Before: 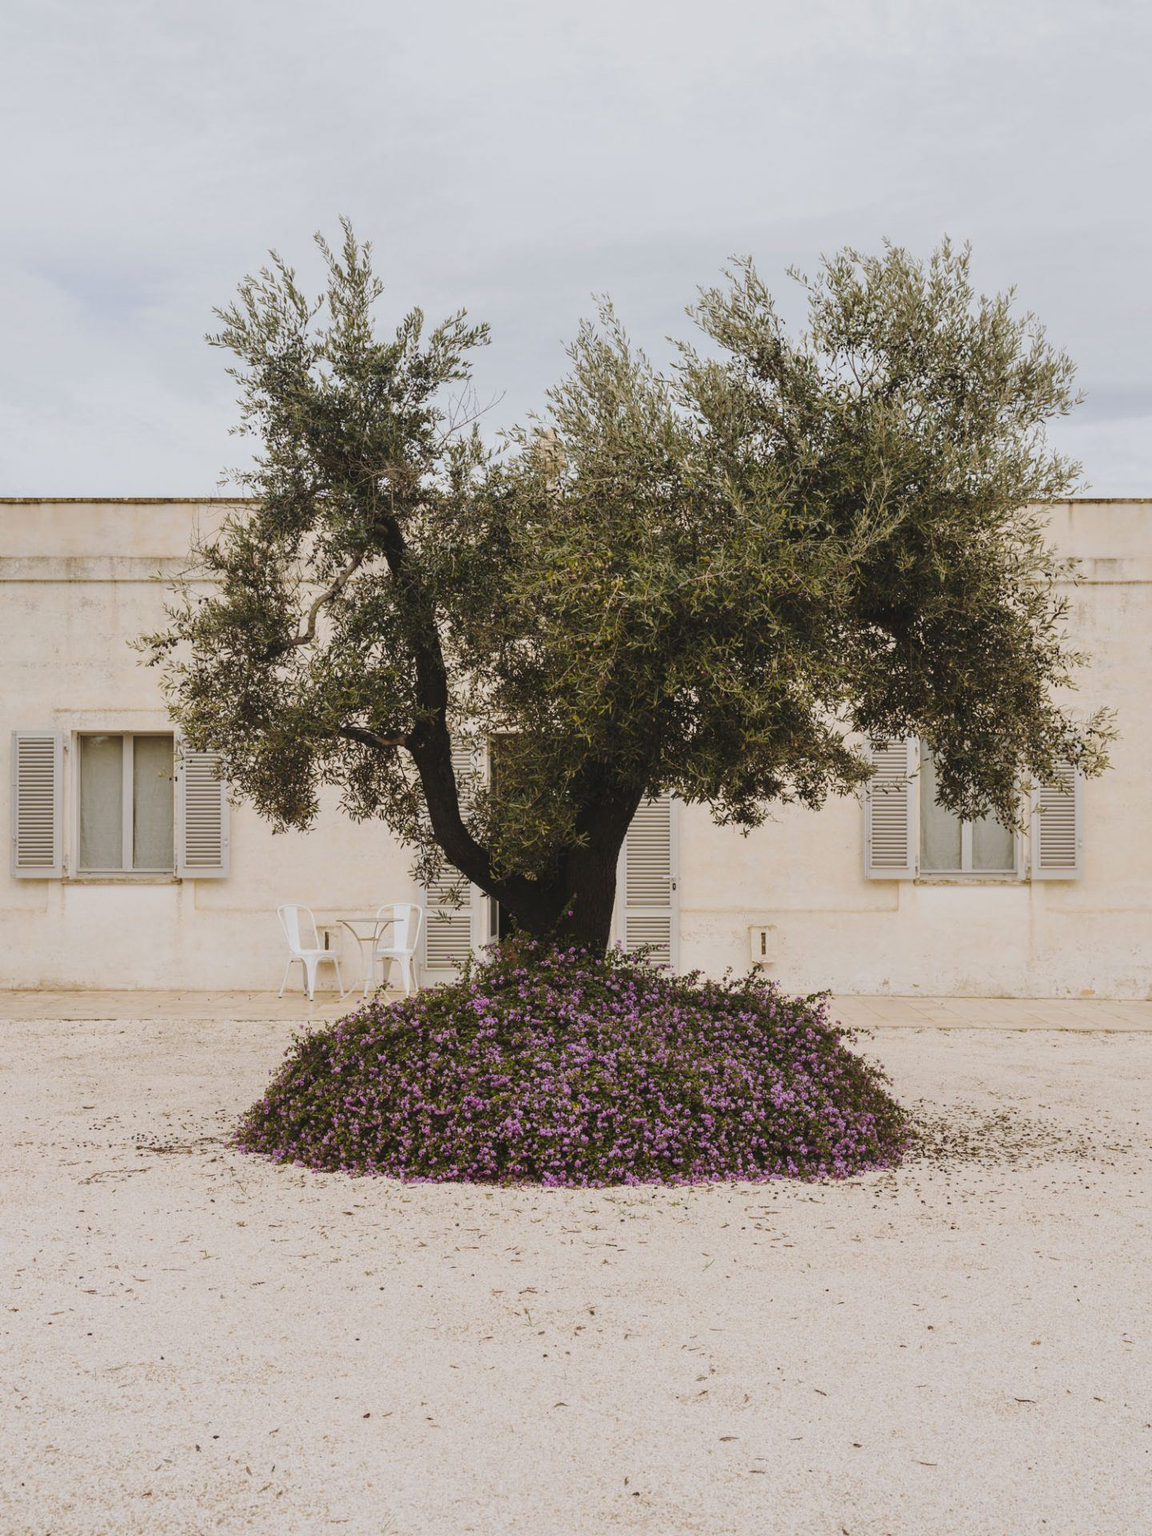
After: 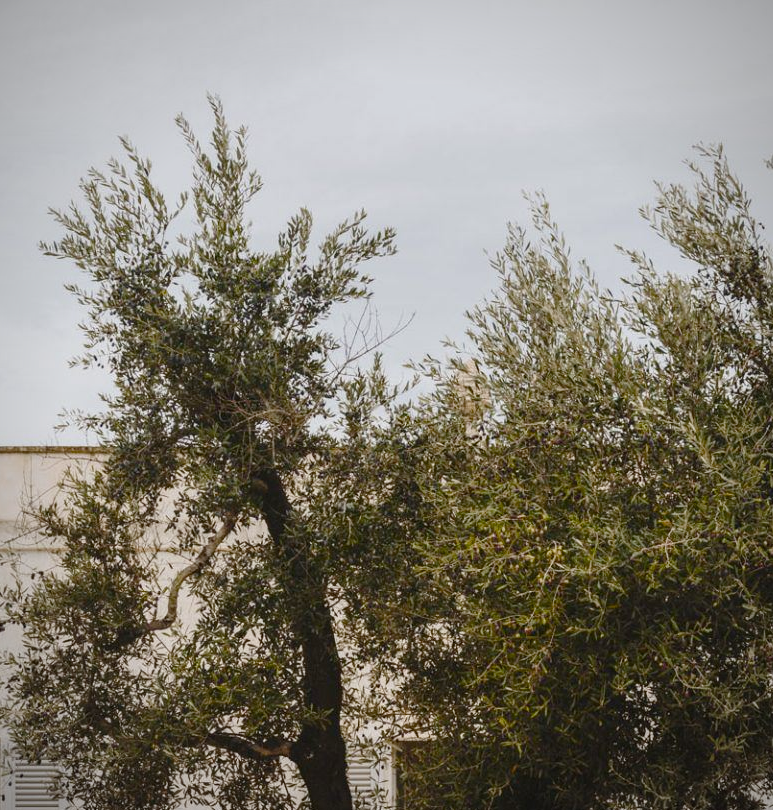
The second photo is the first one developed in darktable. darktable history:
vignetting: fall-off radius 60.99%
contrast brightness saturation: contrast 0.101, brightness 0.016, saturation 0.016
crop: left 15.097%, top 9.181%, right 31.198%, bottom 48.588%
color balance rgb: linear chroma grading › global chroma 1.206%, linear chroma grading › mid-tones -1.082%, perceptual saturation grading › global saturation 20%, perceptual saturation grading › highlights -50.404%, perceptual saturation grading › shadows 30.801%
